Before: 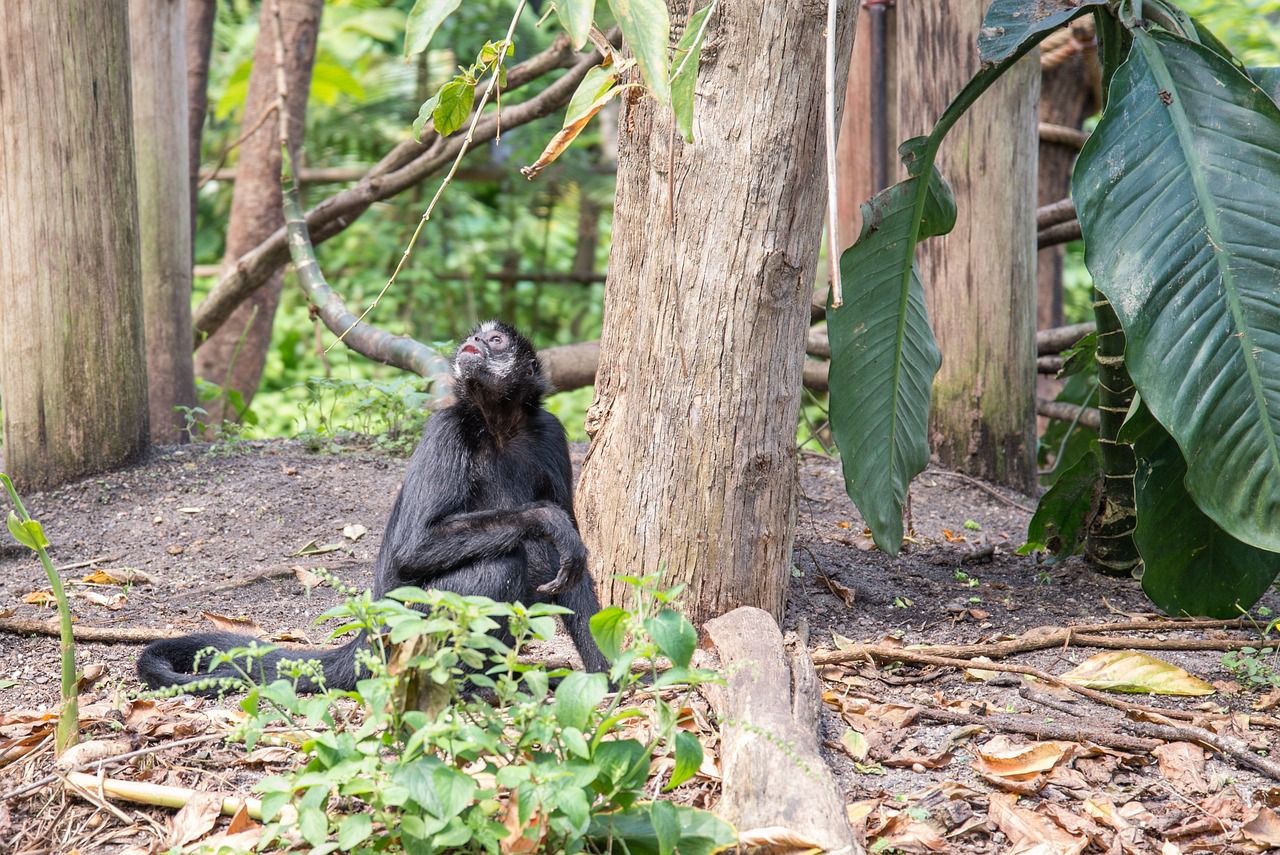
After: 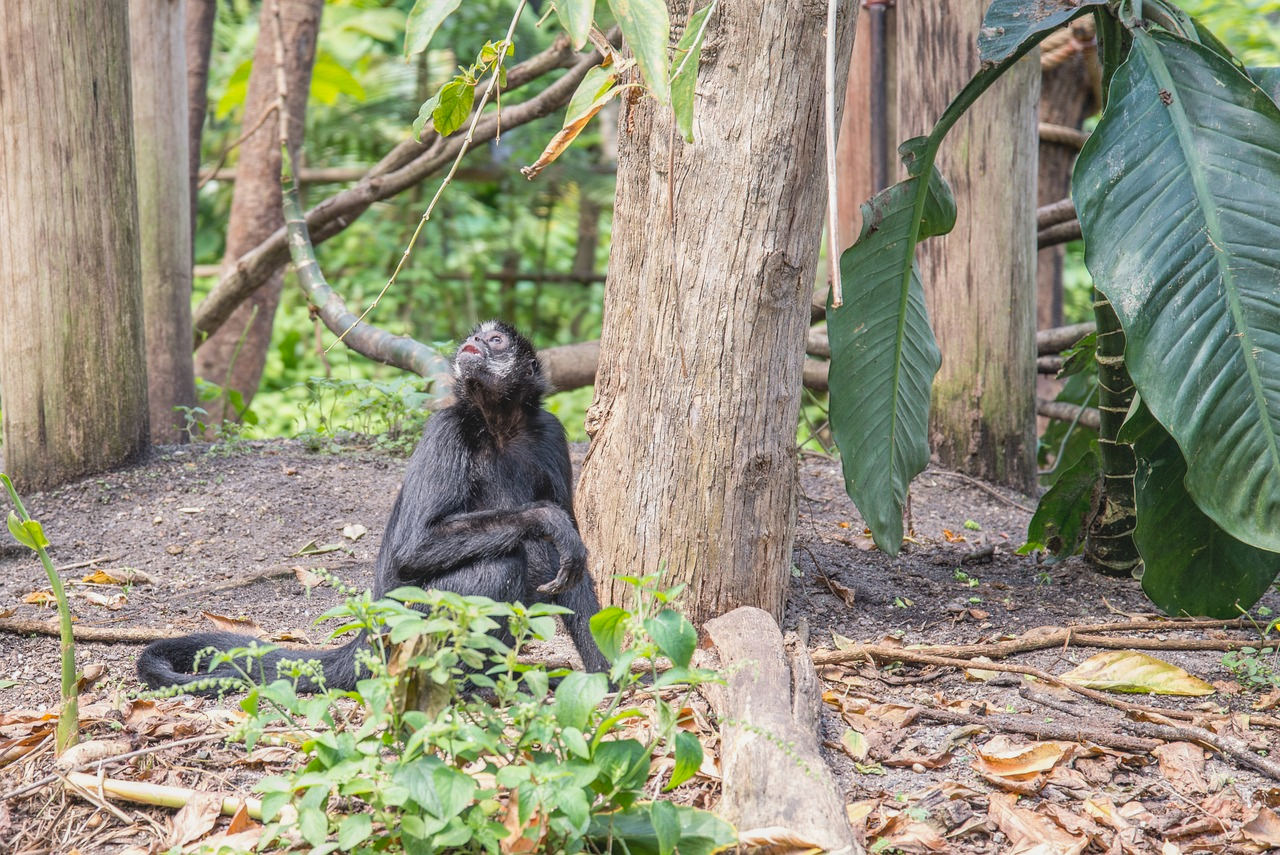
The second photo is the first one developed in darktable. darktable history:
local contrast: on, module defaults
contrast brightness saturation: contrast -0.15, brightness 0.05, saturation -0.12
color balance: output saturation 110%
